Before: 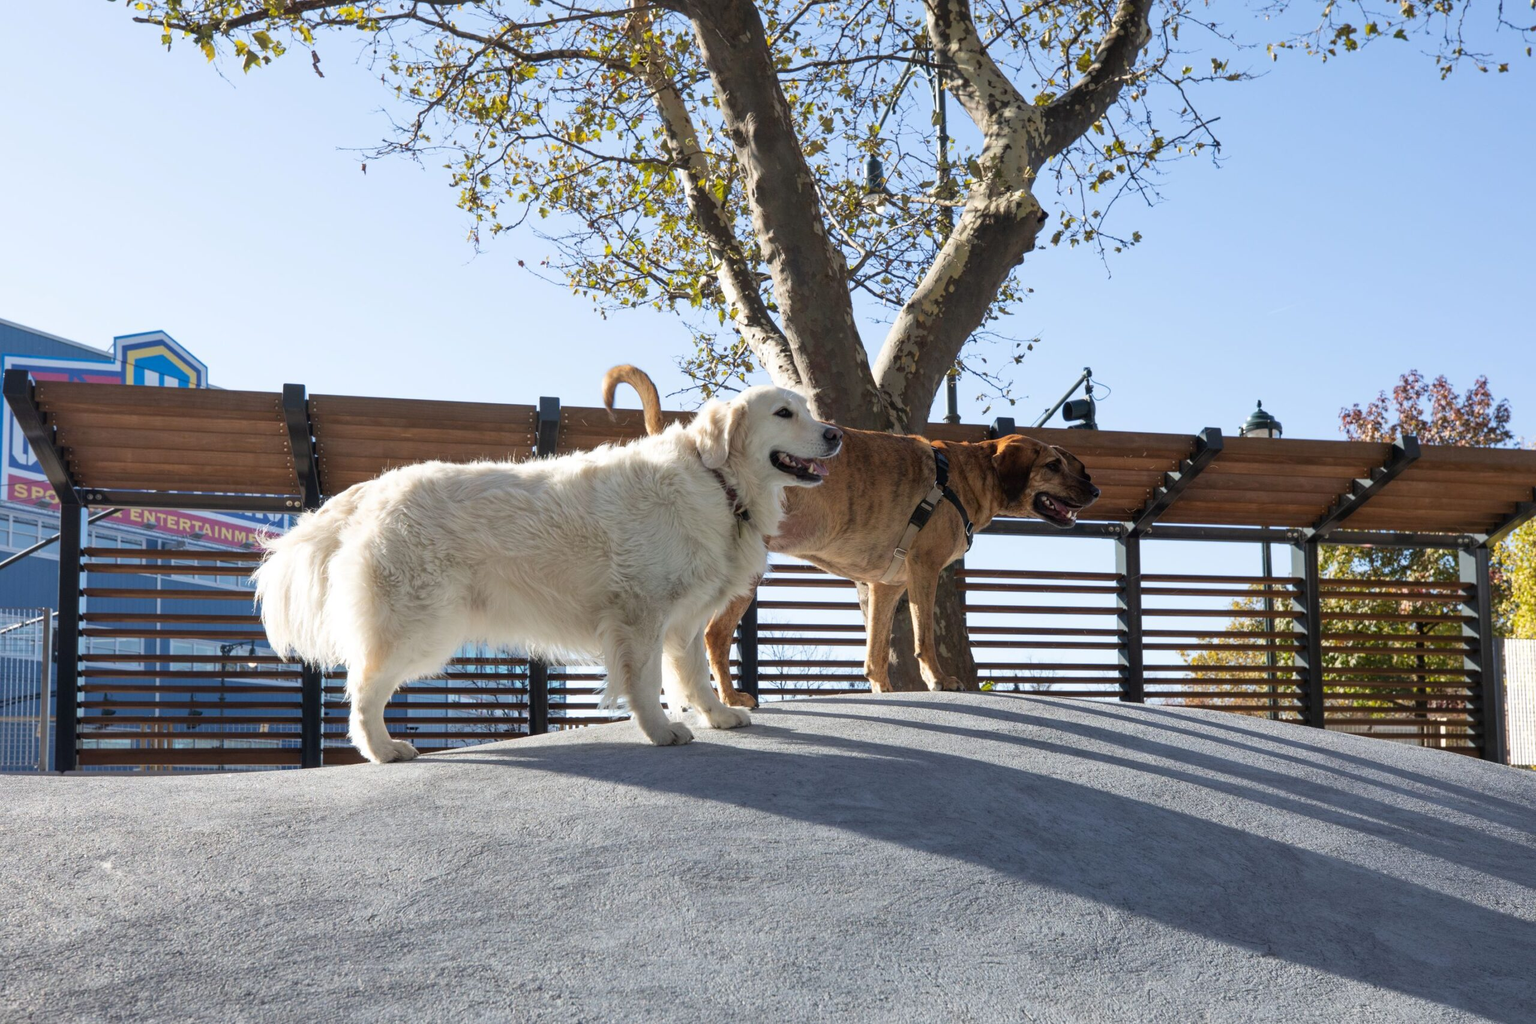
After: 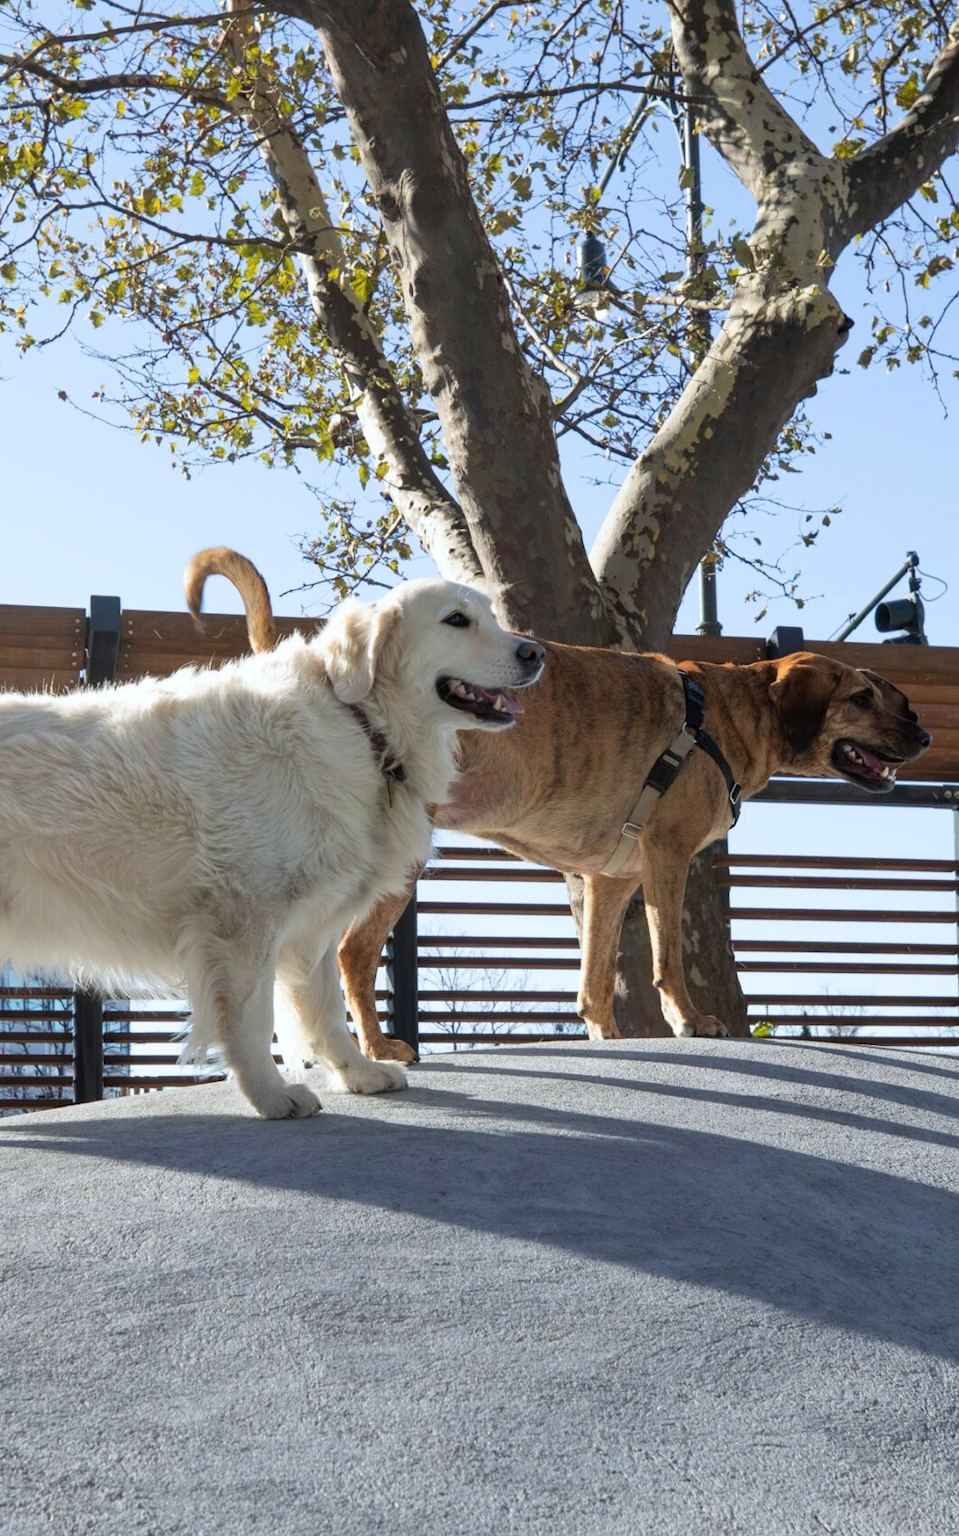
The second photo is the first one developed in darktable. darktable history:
crop: left 31.229%, right 27.105%
white balance: red 0.982, blue 1.018
